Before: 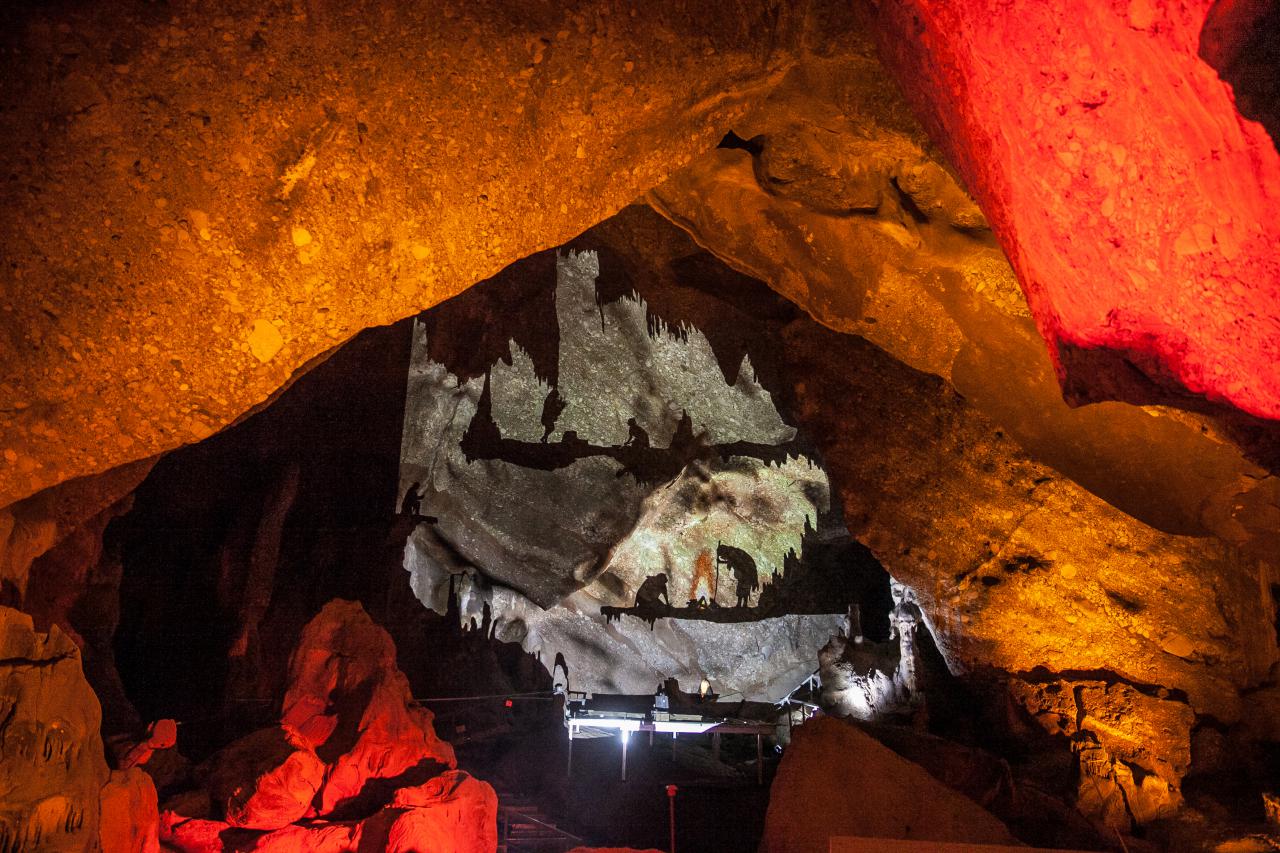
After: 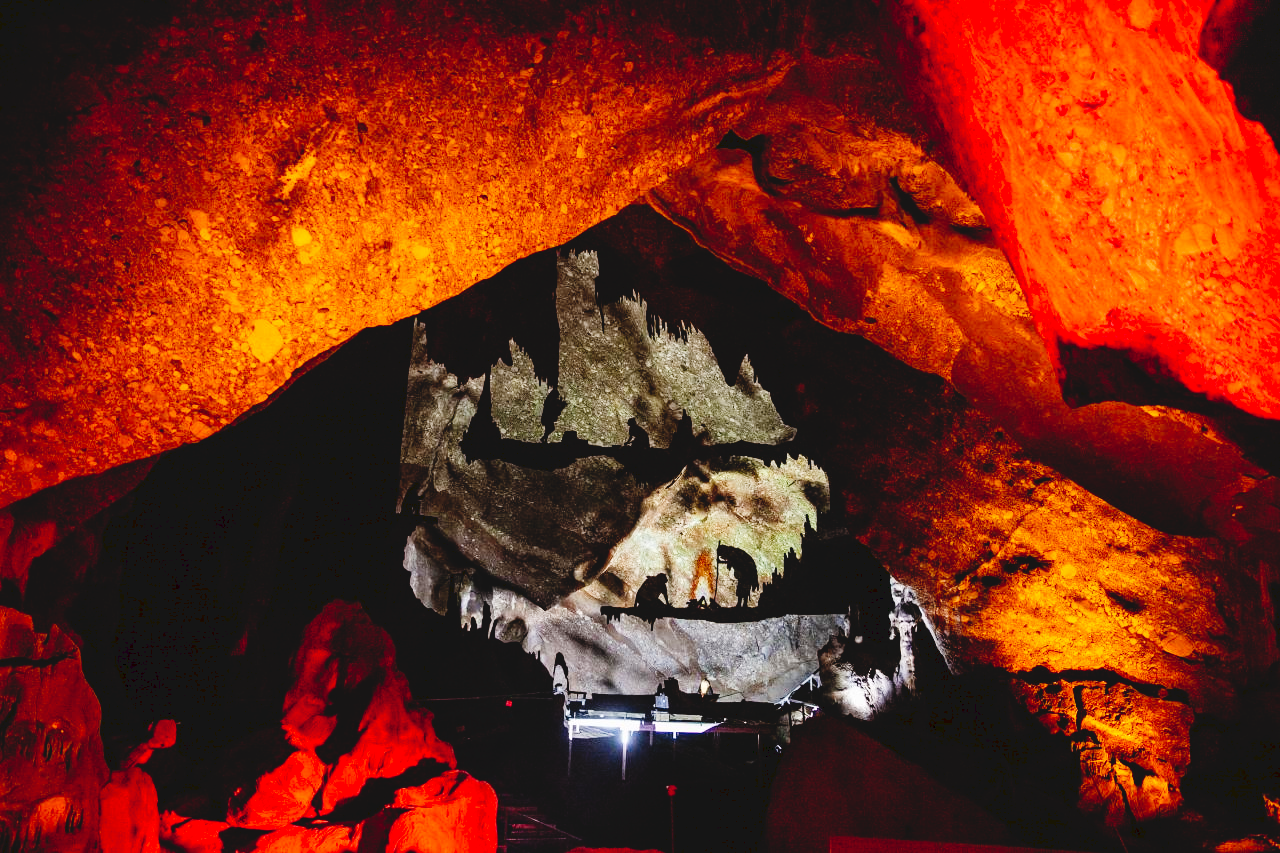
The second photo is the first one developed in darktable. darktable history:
tone curve: curves: ch0 [(0, 0) (0.003, 0.068) (0.011, 0.068) (0.025, 0.068) (0.044, 0.068) (0.069, 0.072) (0.1, 0.072) (0.136, 0.077) (0.177, 0.095) (0.224, 0.126) (0.277, 0.2) (0.335, 0.3) (0.399, 0.407) (0.468, 0.52) (0.543, 0.624) (0.623, 0.721) (0.709, 0.811) (0.801, 0.88) (0.898, 0.942) (1, 1)], preserve colors none
